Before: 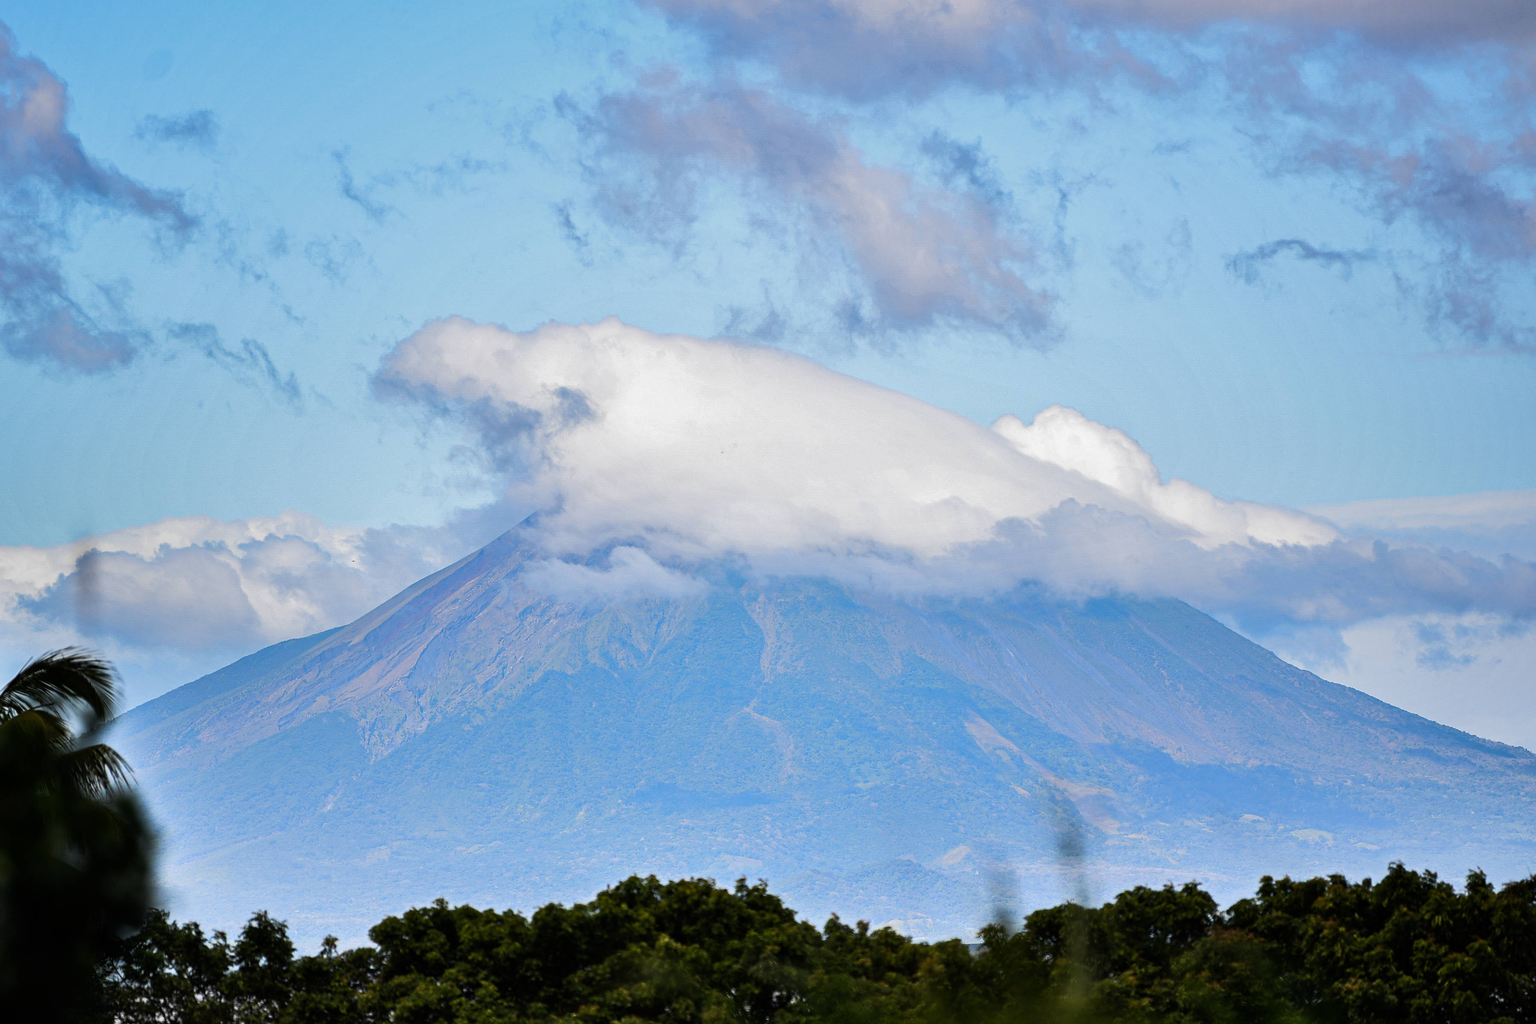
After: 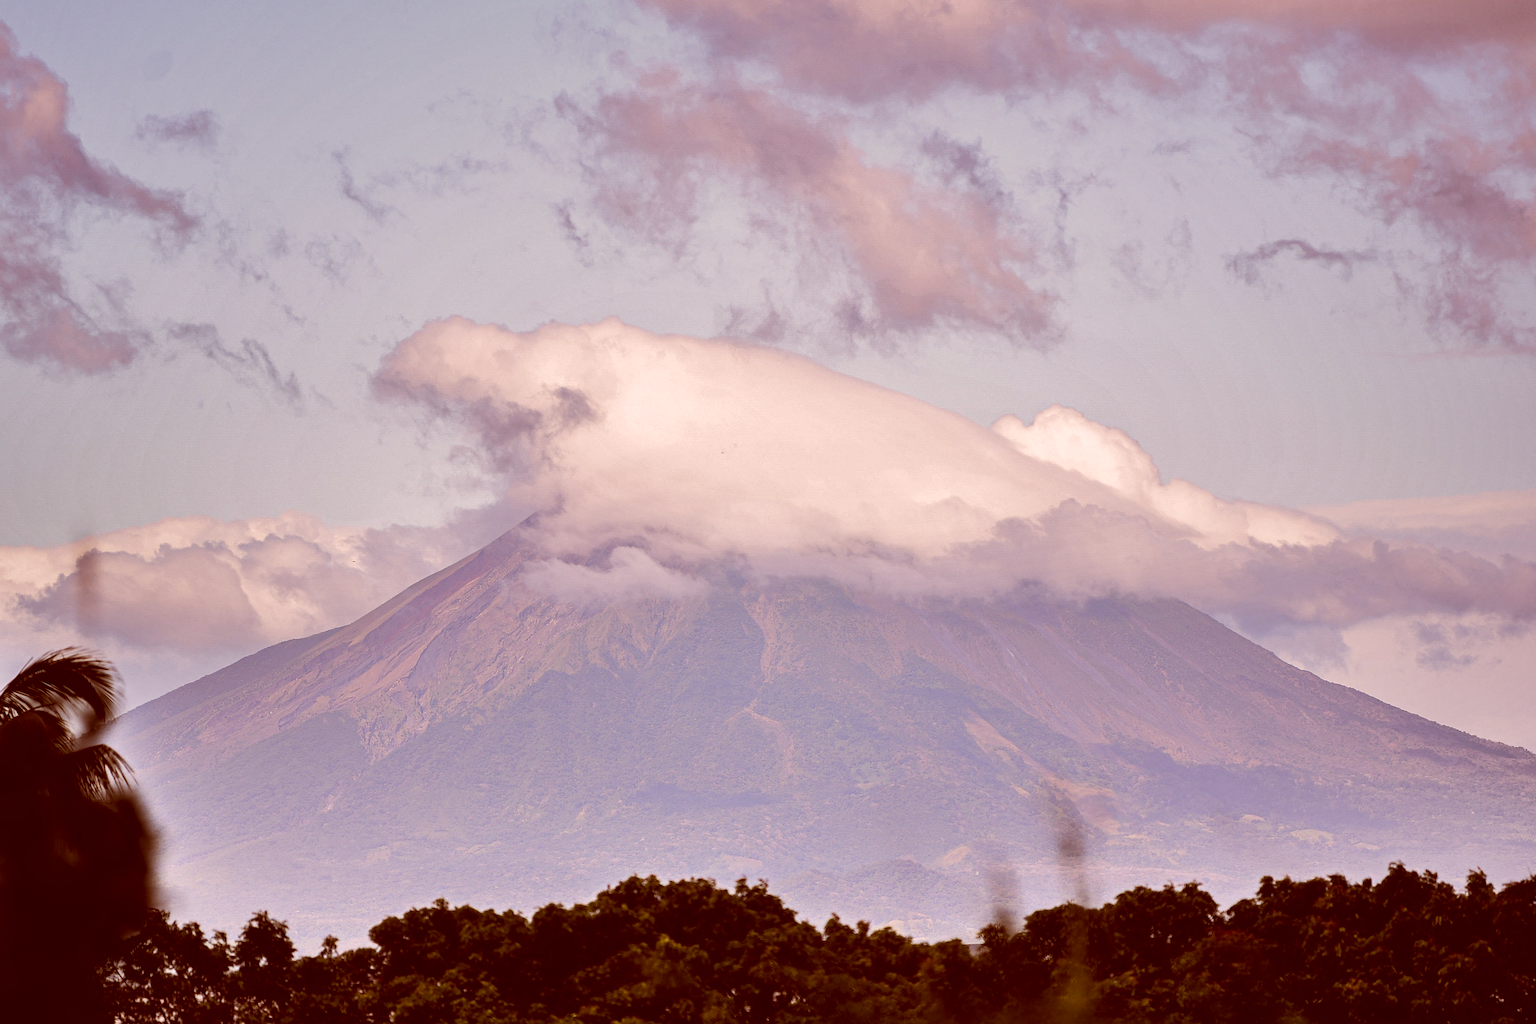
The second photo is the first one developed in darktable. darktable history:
color correction: highlights a* 9.34, highlights b* 8.56, shadows a* 39.59, shadows b* 39.41, saturation 0.803
